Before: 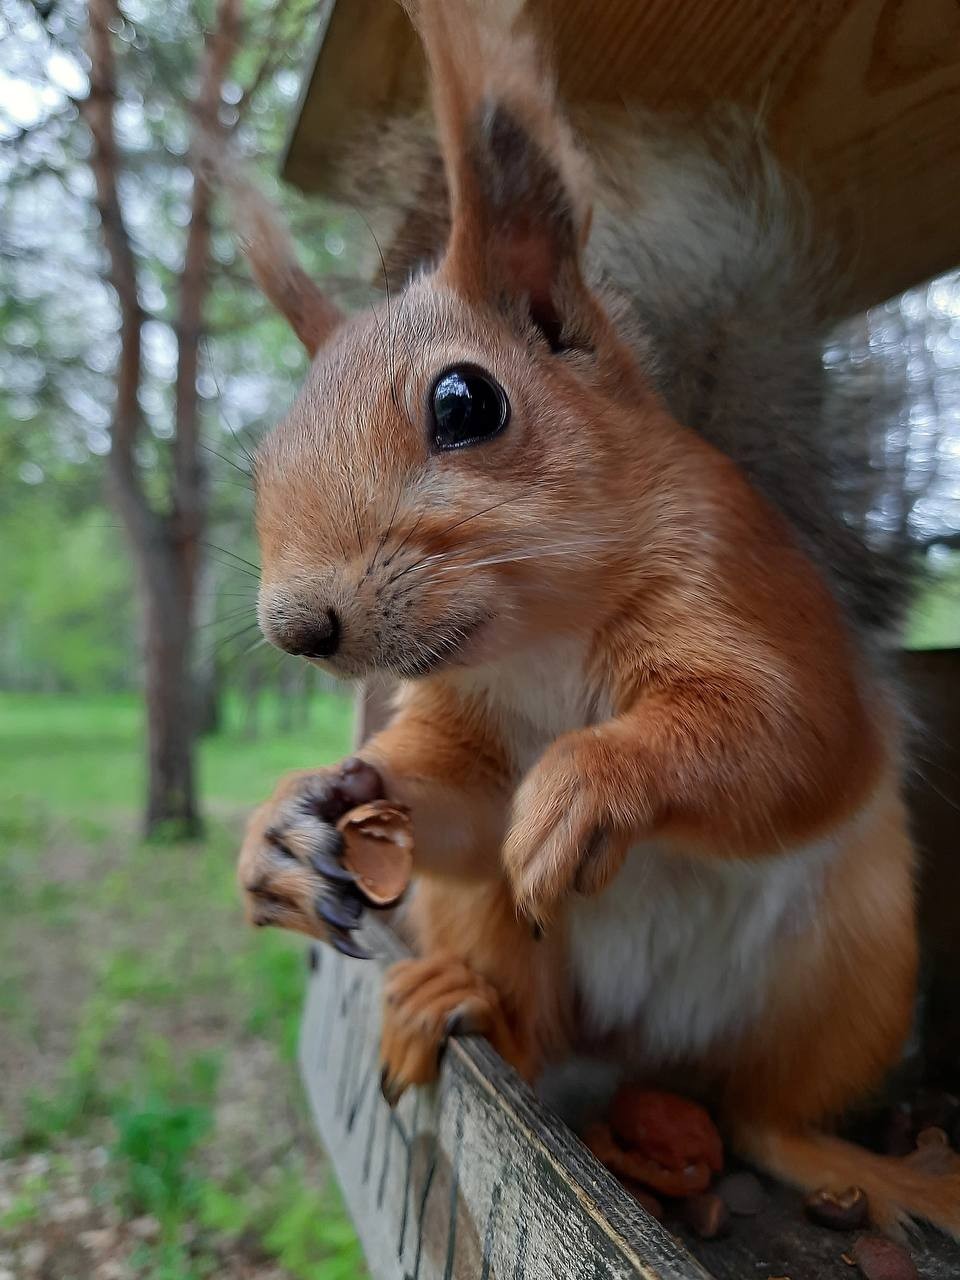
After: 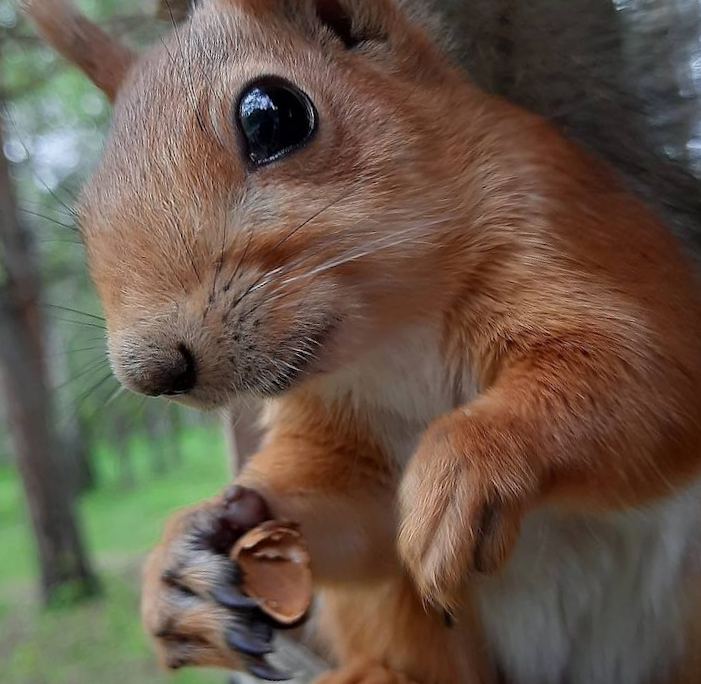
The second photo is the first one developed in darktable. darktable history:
crop and rotate: angle -3.27°, left 14.277%, top 0.028%, right 10.766%, bottom 0.028%
rotate and perspective: rotation -14.8°, crop left 0.1, crop right 0.903, crop top 0.25, crop bottom 0.748
